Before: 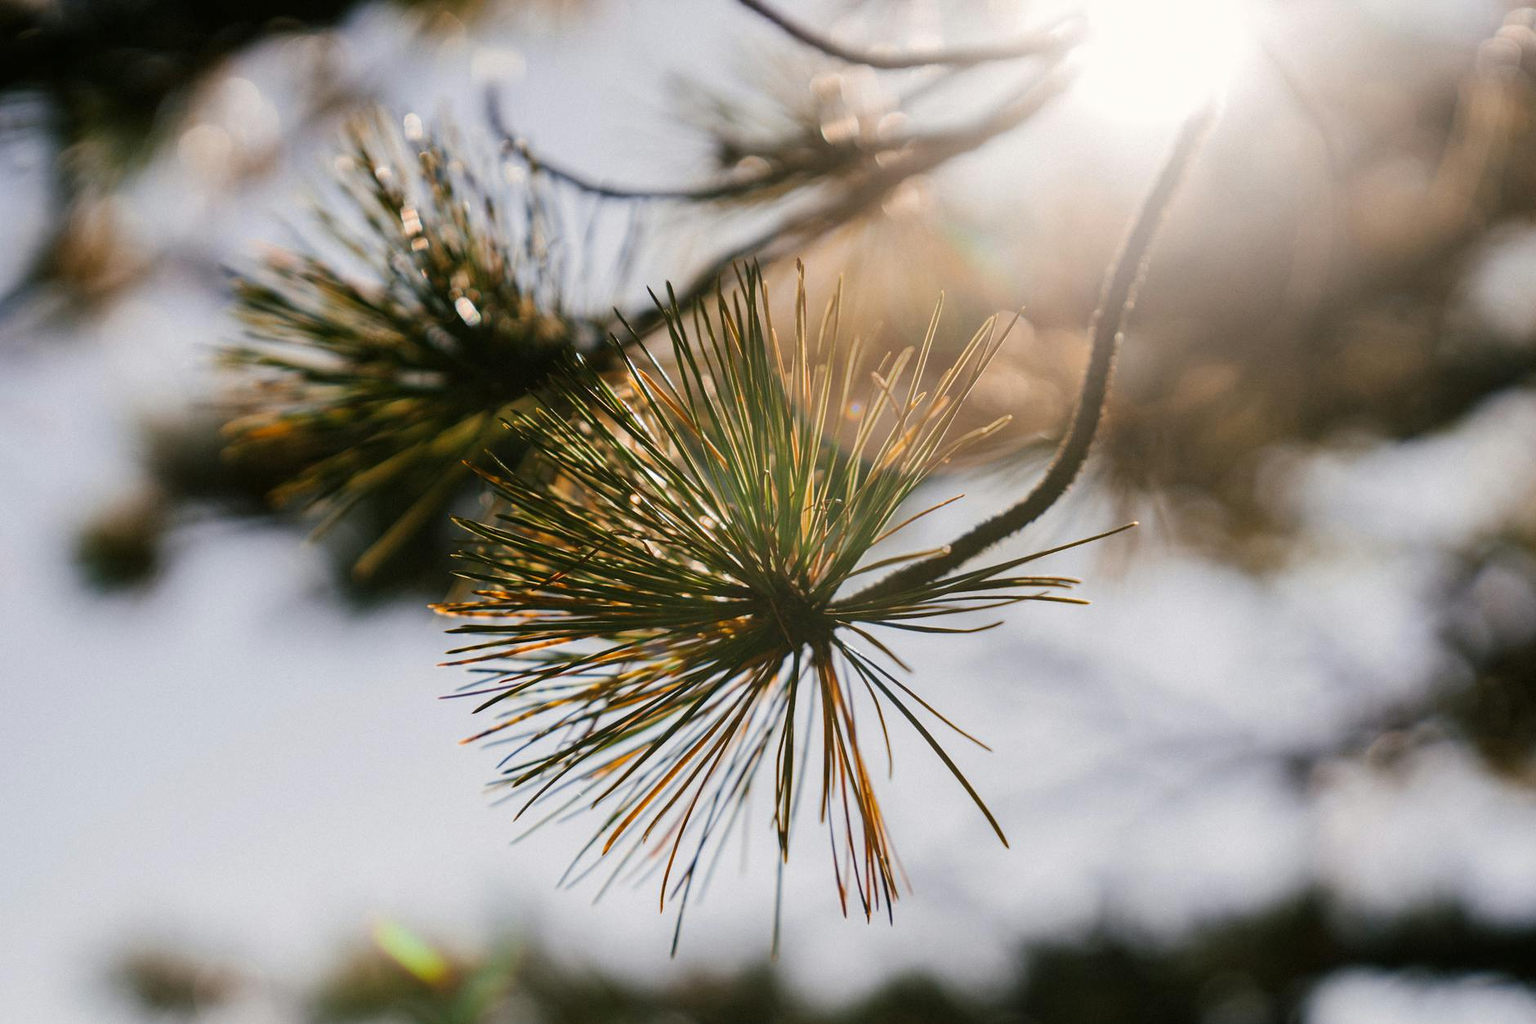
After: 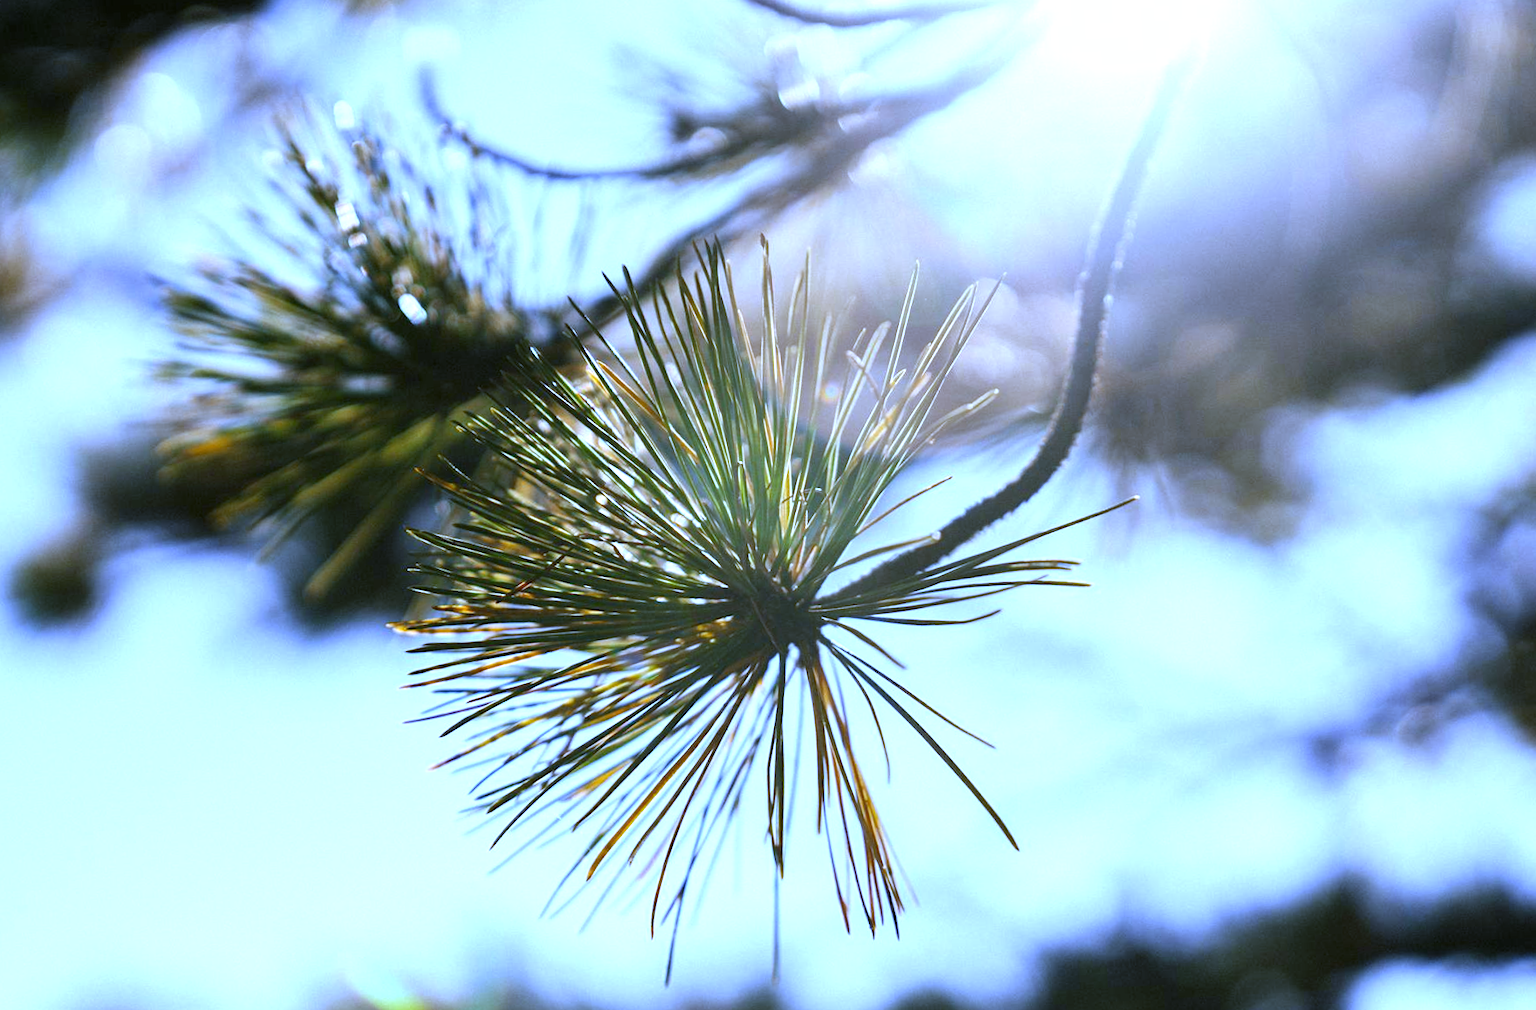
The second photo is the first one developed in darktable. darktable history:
white balance: red 0.766, blue 1.537
exposure: black level correction 0, exposure 0.9 EV, compensate highlight preservation false
crop and rotate: left 3.238%
rotate and perspective: rotation -3°, crop left 0.031, crop right 0.968, crop top 0.07, crop bottom 0.93
